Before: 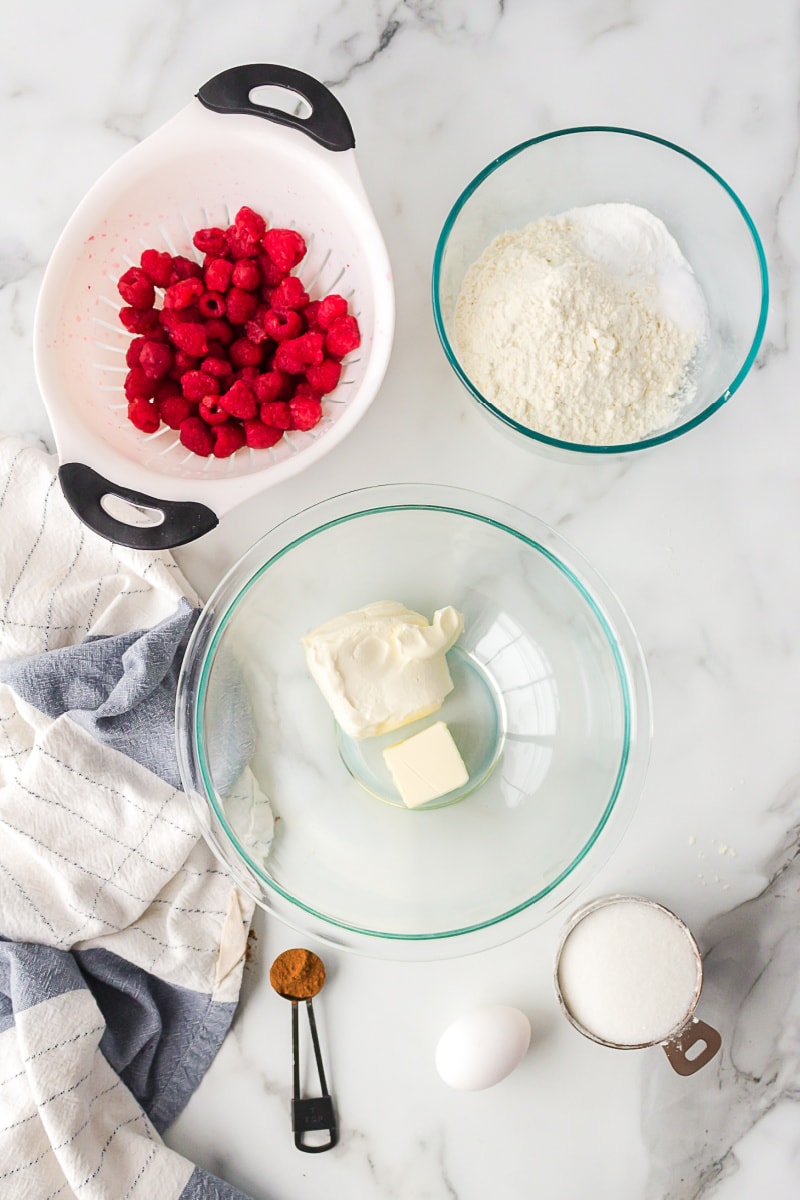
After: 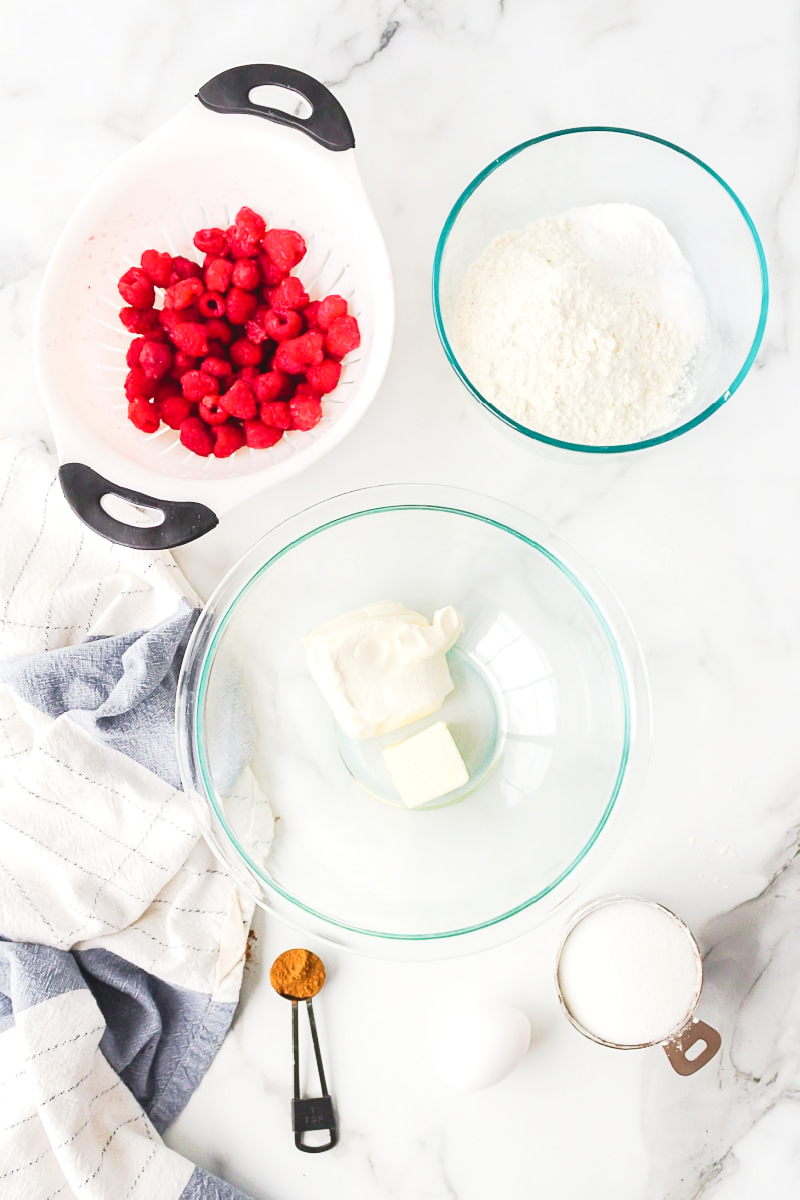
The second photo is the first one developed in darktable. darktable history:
contrast brightness saturation: contrast -0.014, brightness -0.009, saturation 0.041
tone curve: curves: ch0 [(0, 0.022) (0.114, 0.088) (0.282, 0.316) (0.446, 0.511) (0.613, 0.693) (0.786, 0.843) (0.999, 0.949)]; ch1 [(0, 0) (0.395, 0.343) (0.463, 0.427) (0.486, 0.474) (0.503, 0.5) (0.535, 0.522) (0.555, 0.566) (0.594, 0.614) (0.755, 0.793) (1, 1)]; ch2 [(0, 0) (0.369, 0.388) (0.449, 0.431) (0.501, 0.5) (0.528, 0.517) (0.561, 0.59) (0.612, 0.646) (0.697, 0.721) (1, 1)], preserve colors none
exposure: black level correction -0.005, exposure 0.621 EV, compensate highlight preservation false
